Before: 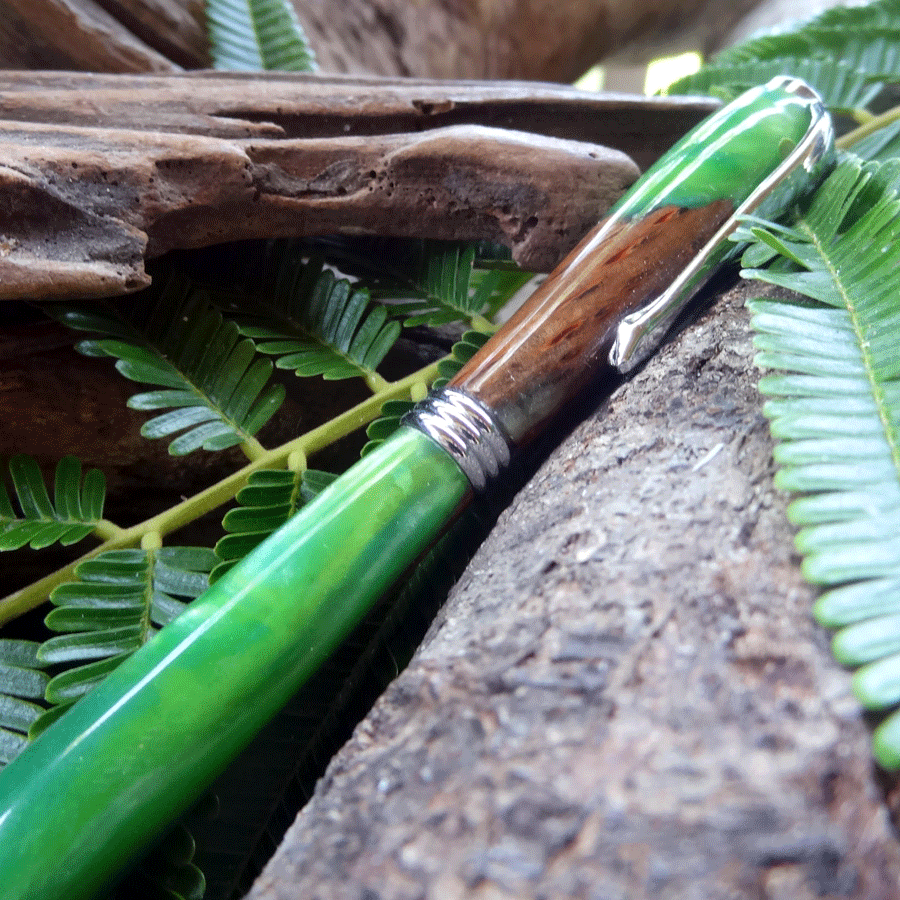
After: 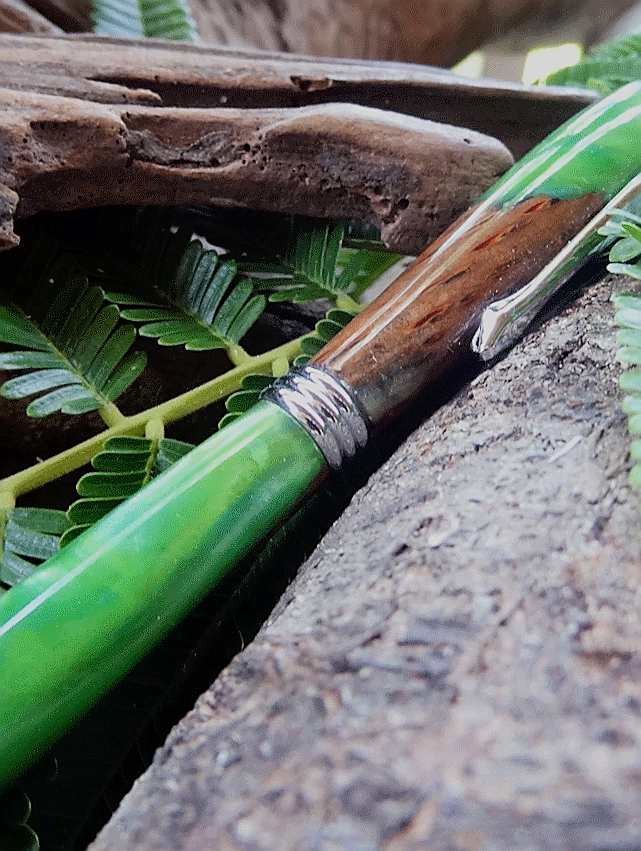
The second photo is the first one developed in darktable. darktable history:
crop and rotate: angle -3.28°, left 13.977%, top 0.014%, right 10.759%, bottom 0.07%
filmic rgb: black relative exposure -16 EV, white relative exposure 4.91 EV, threshold 2.99 EV, hardness 6.23, enable highlight reconstruction true
sharpen: radius 1.378, amount 1.259, threshold 0.67
